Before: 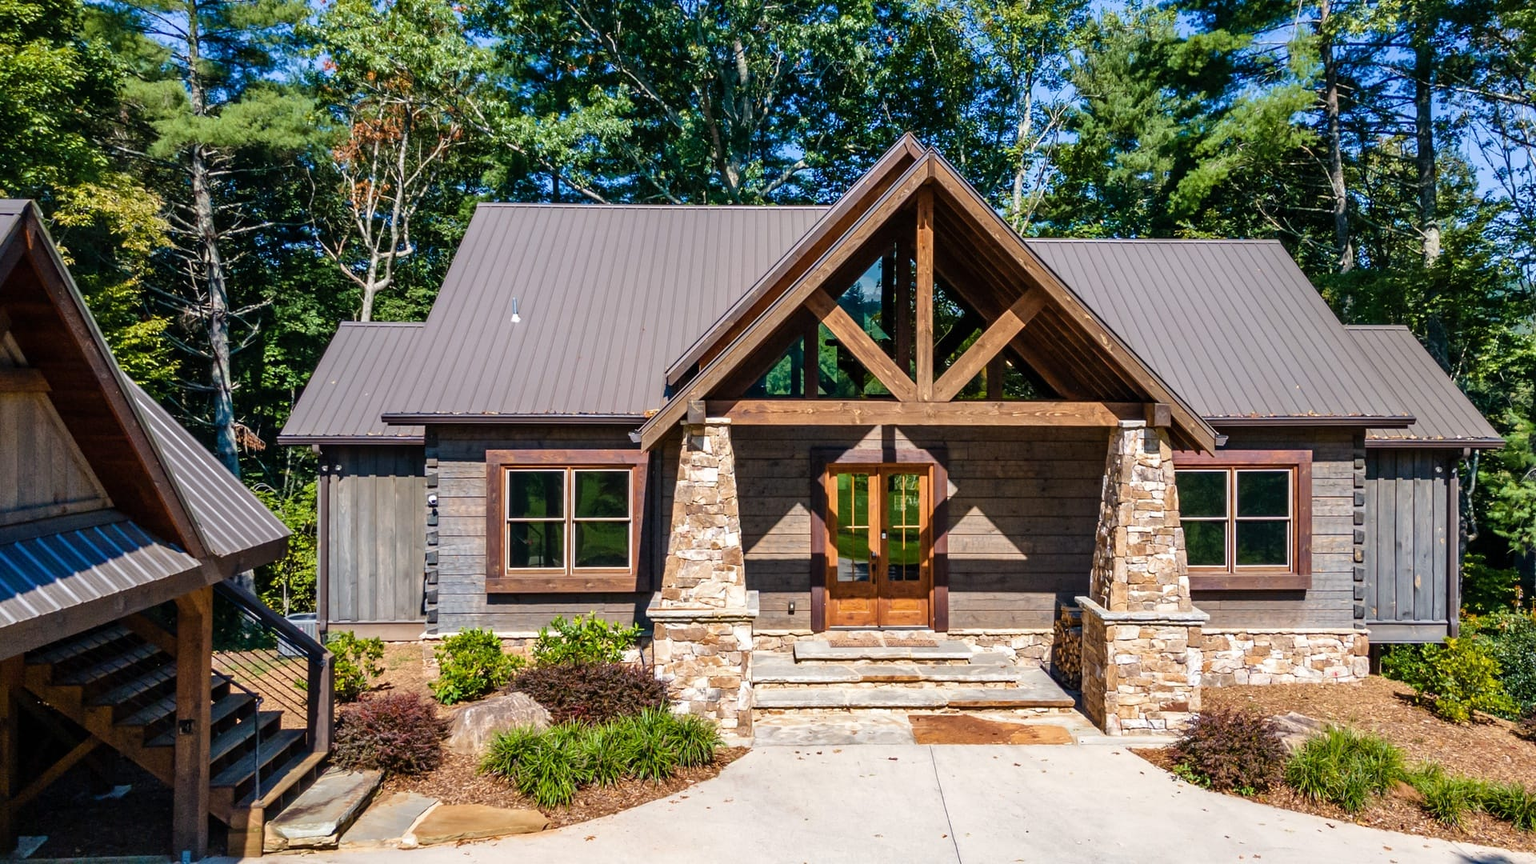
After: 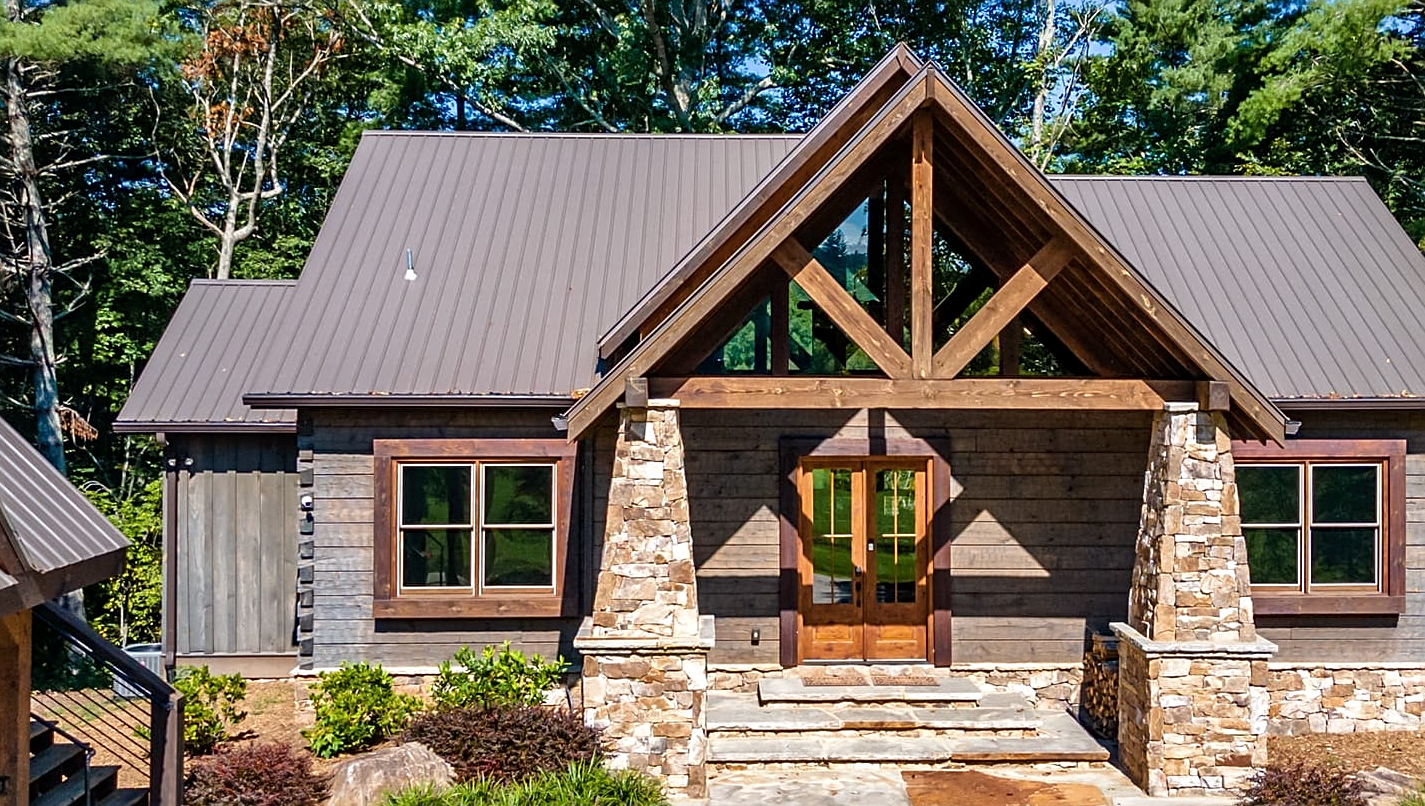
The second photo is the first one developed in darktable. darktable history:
sharpen: on, module defaults
local contrast: mode bilateral grid, contrast 19, coarseness 51, detail 119%, midtone range 0.2
color correction: highlights b* -0.016
crop and rotate: left 12.238%, top 11.474%, right 13.514%, bottom 13.817%
